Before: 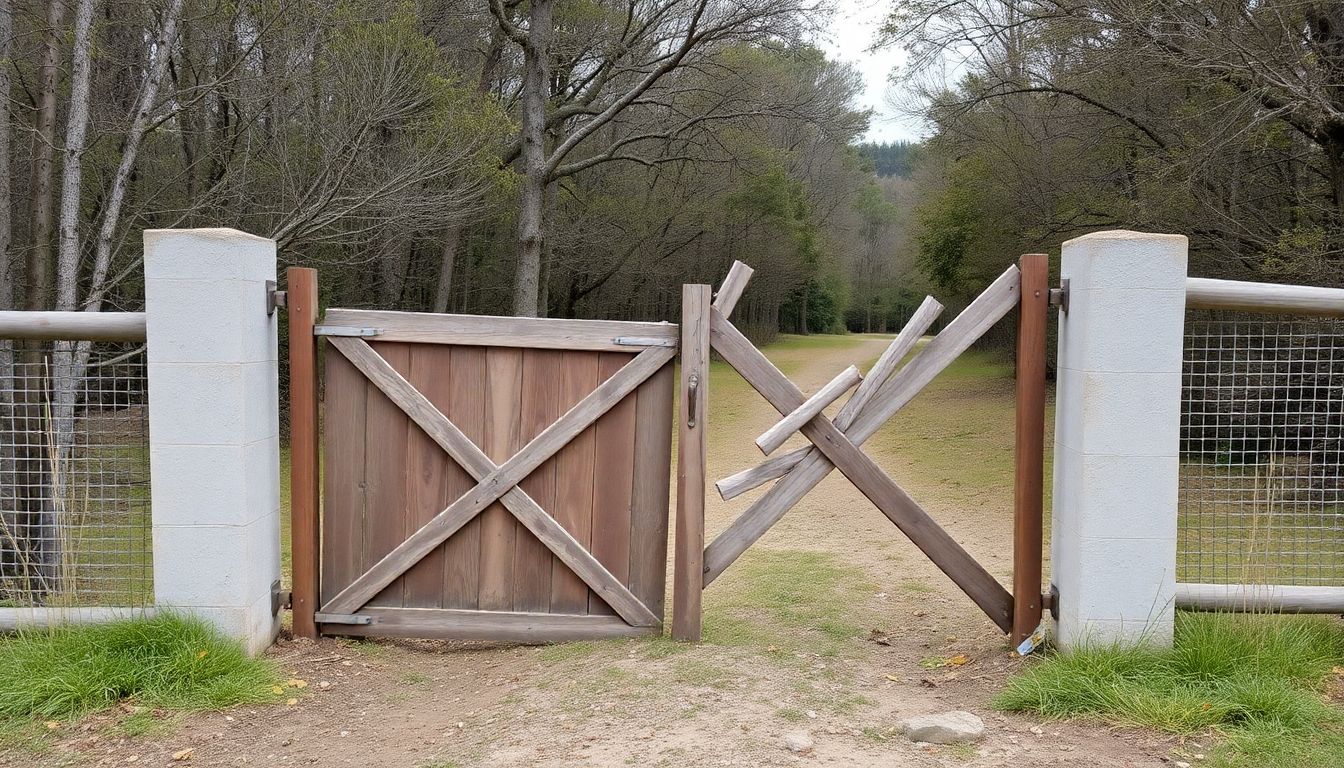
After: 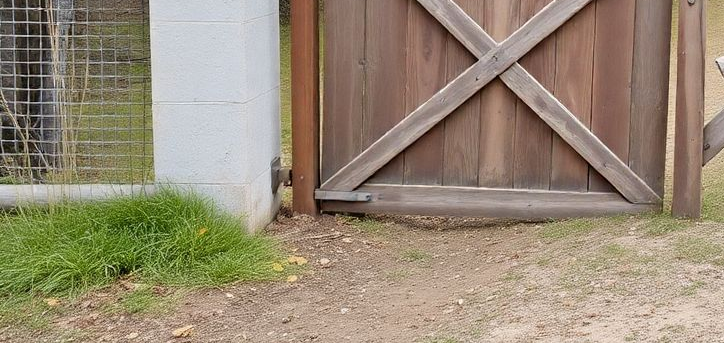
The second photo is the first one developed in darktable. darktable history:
crop and rotate: top 55.119%, right 46.082%, bottom 0.17%
